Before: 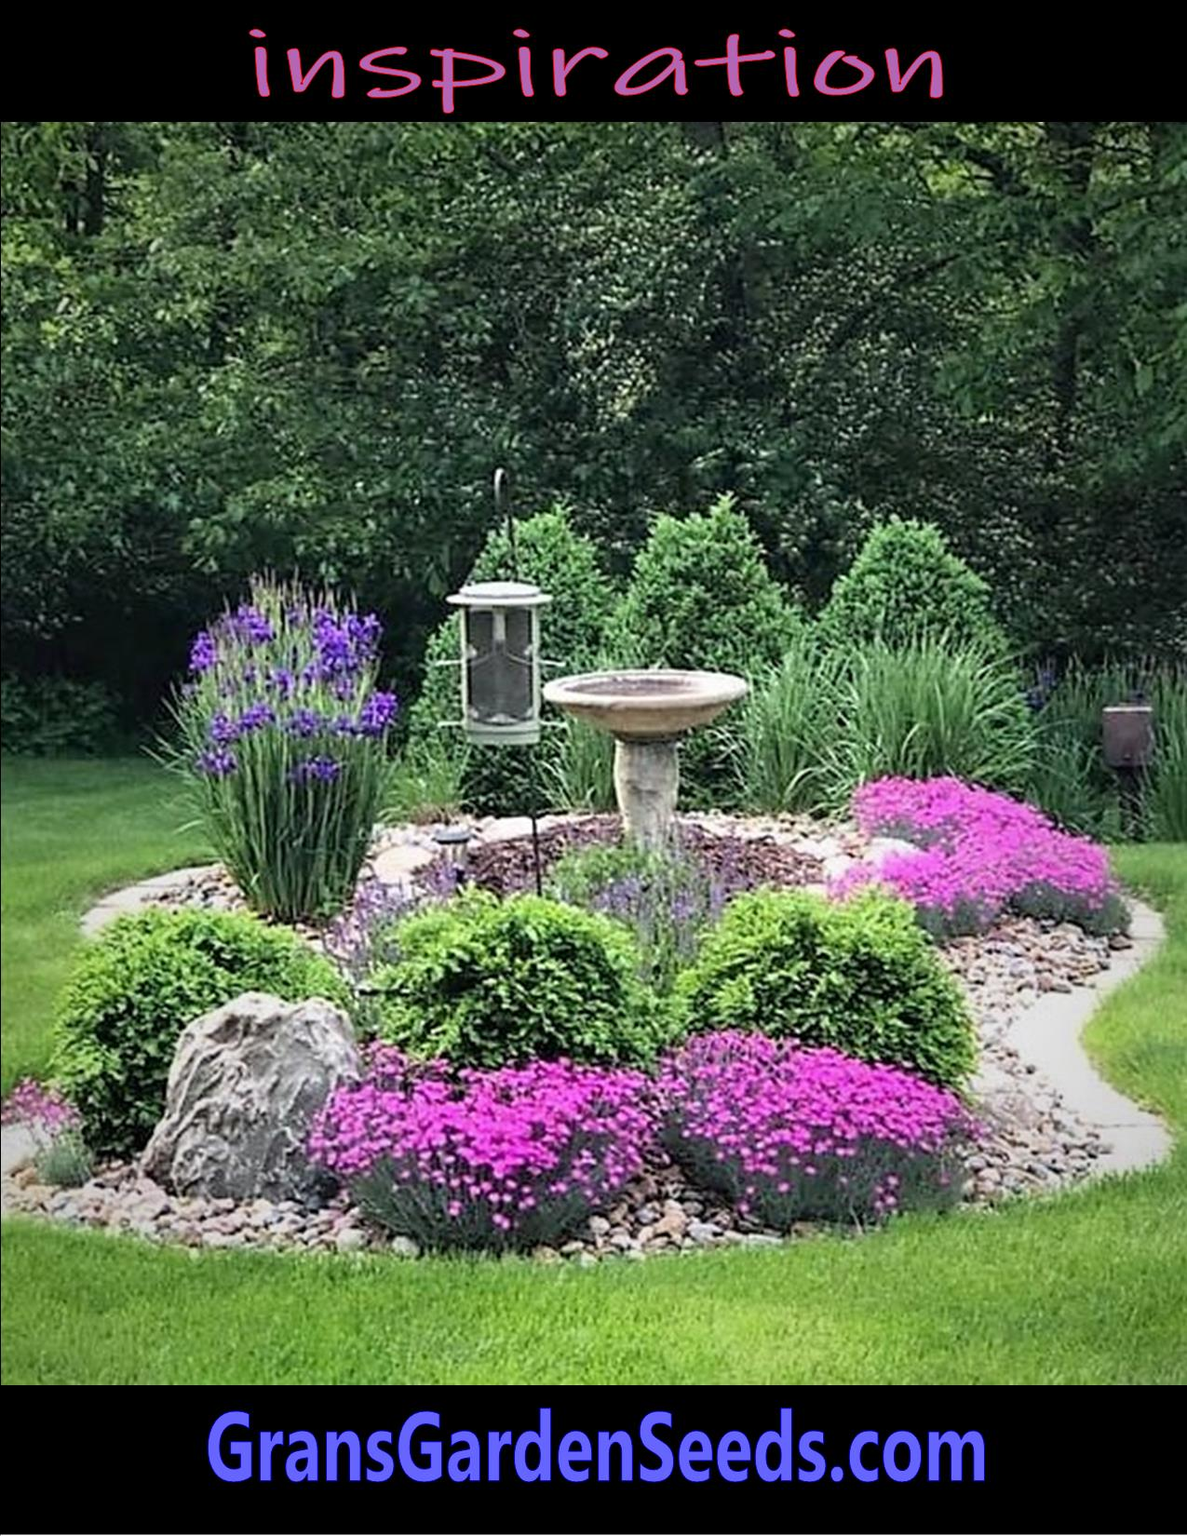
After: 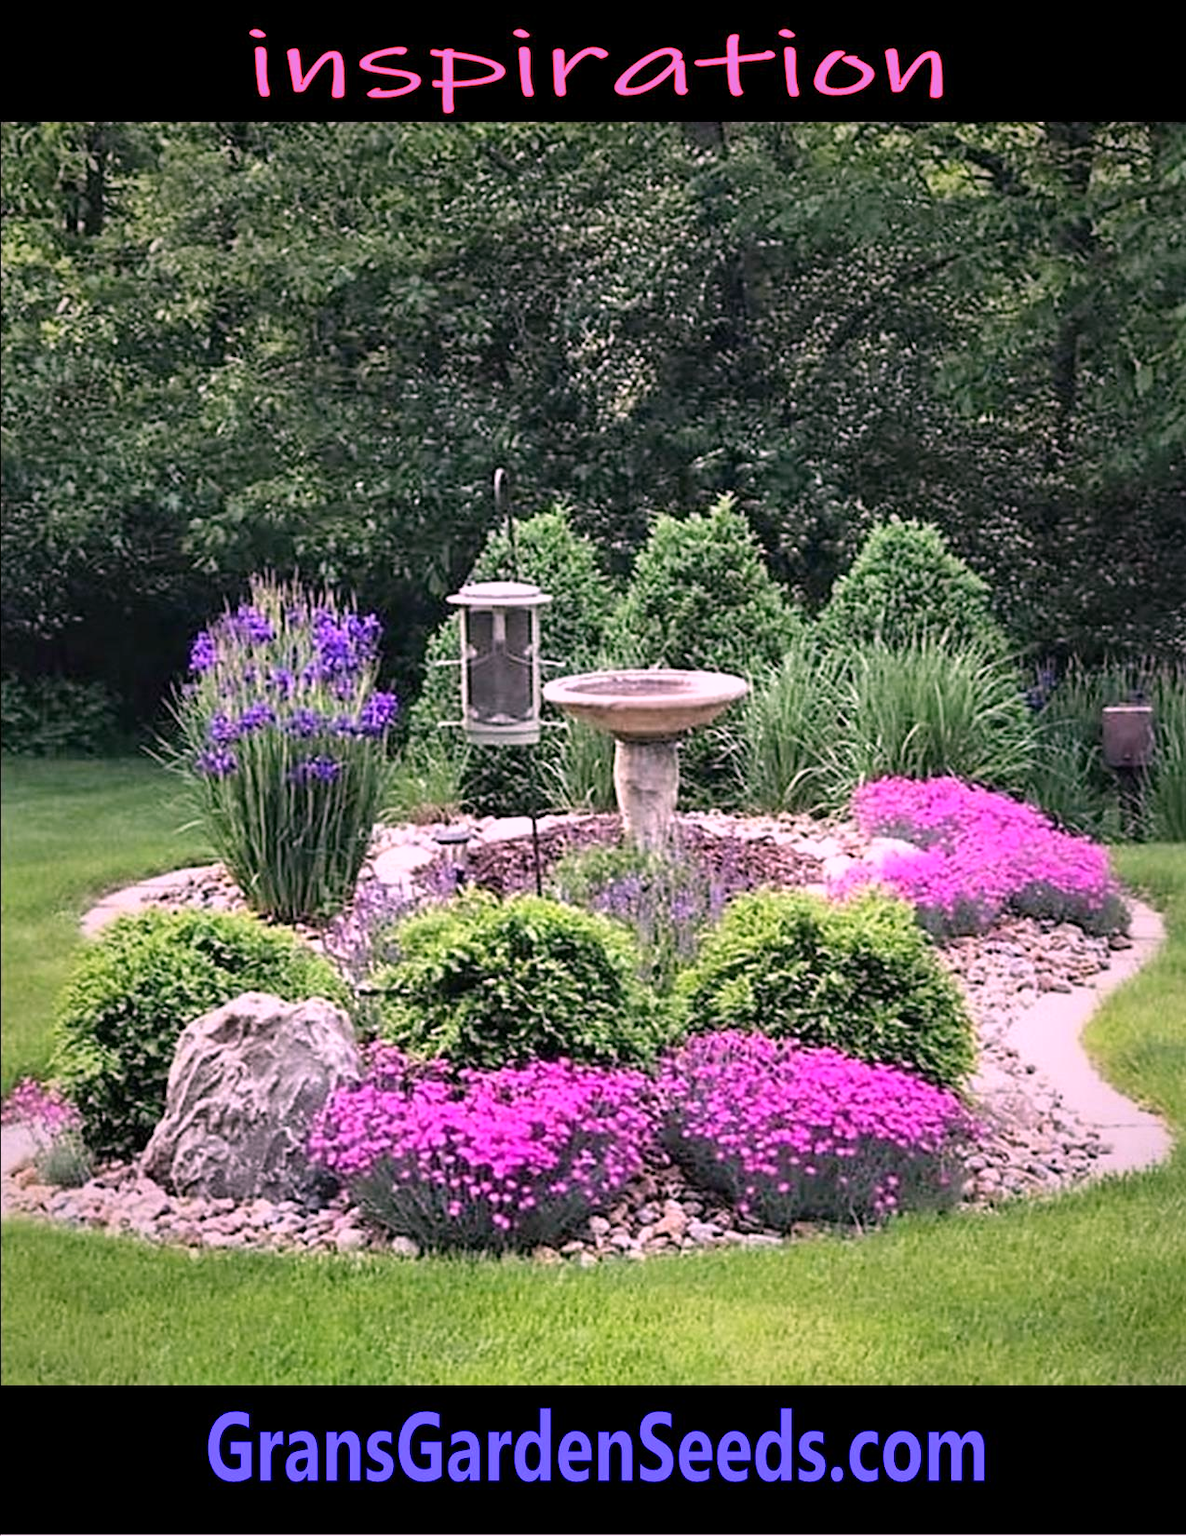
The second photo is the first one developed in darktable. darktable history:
shadows and highlights: radius 125.46, shadows 30.51, highlights -30.51, low approximation 0.01, soften with gaussian
white balance: red 1.188, blue 1.11
